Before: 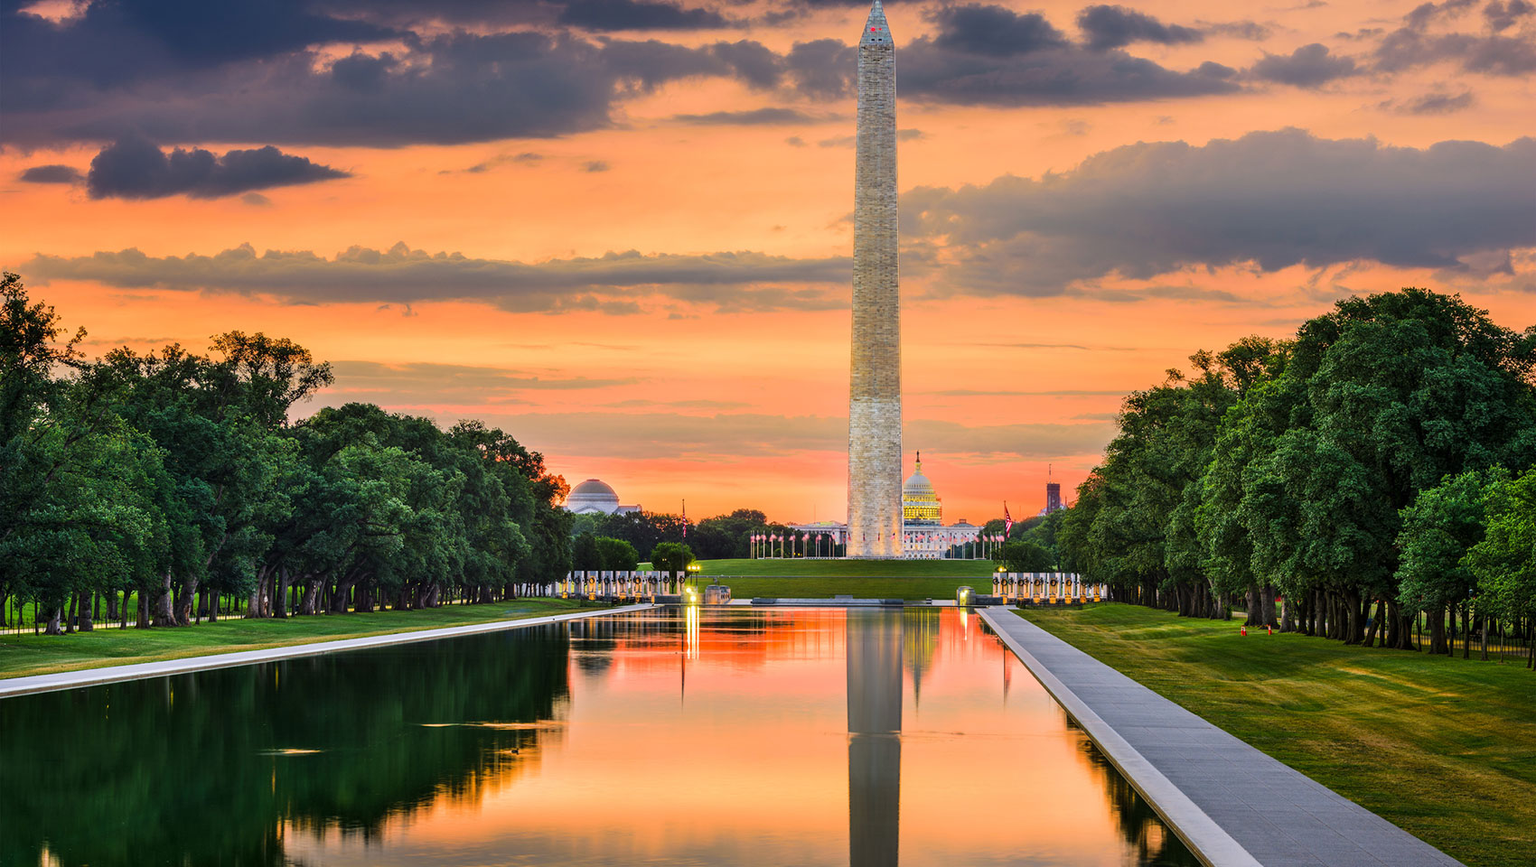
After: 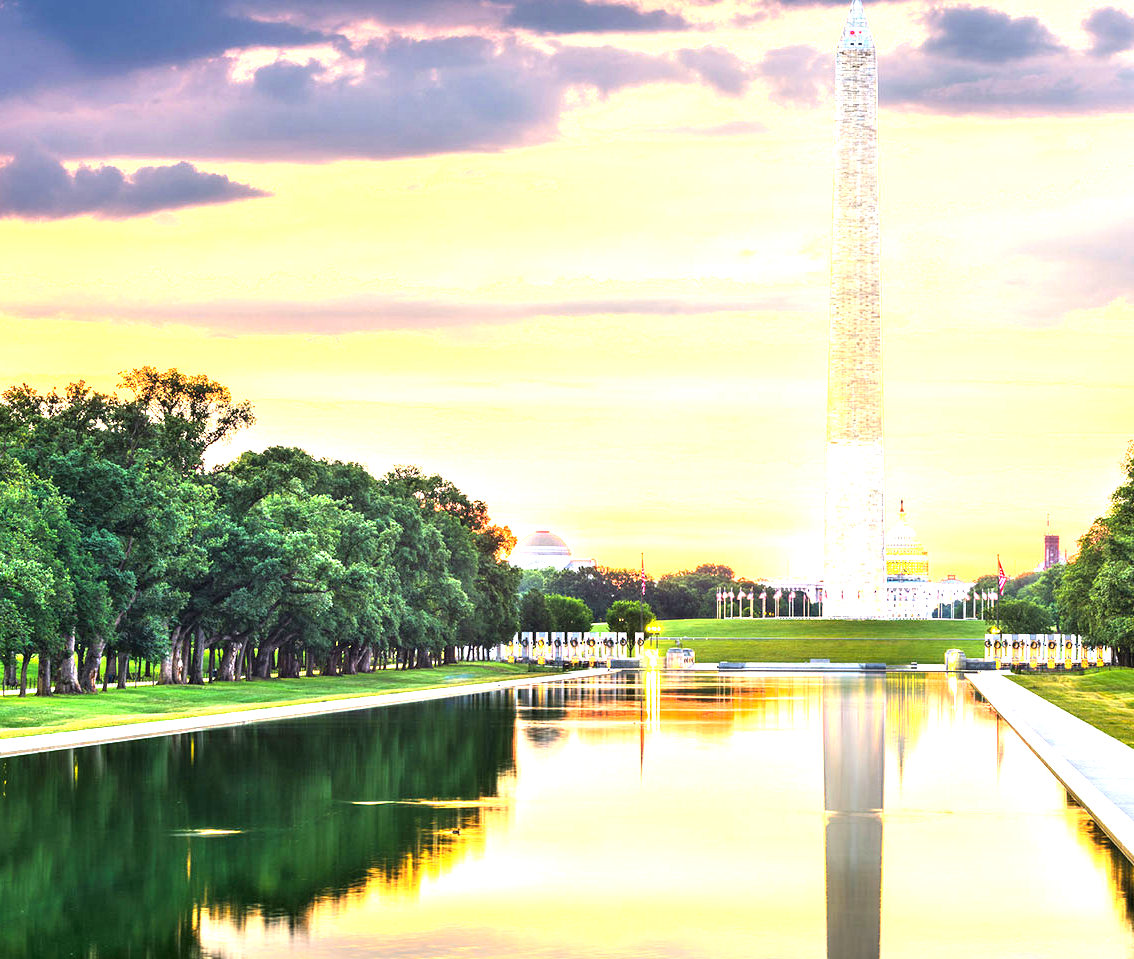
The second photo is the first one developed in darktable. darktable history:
crop and rotate: left 6.712%, right 26.55%
exposure: black level correction 0, exposure 1.746 EV, compensate exposure bias true, compensate highlight preservation false
tone equalizer: -8 EV -0.381 EV, -7 EV -0.406 EV, -6 EV -0.343 EV, -5 EV -0.204 EV, -3 EV 0.208 EV, -2 EV 0.31 EV, -1 EV 0.38 EV, +0 EV 0.447 EV
